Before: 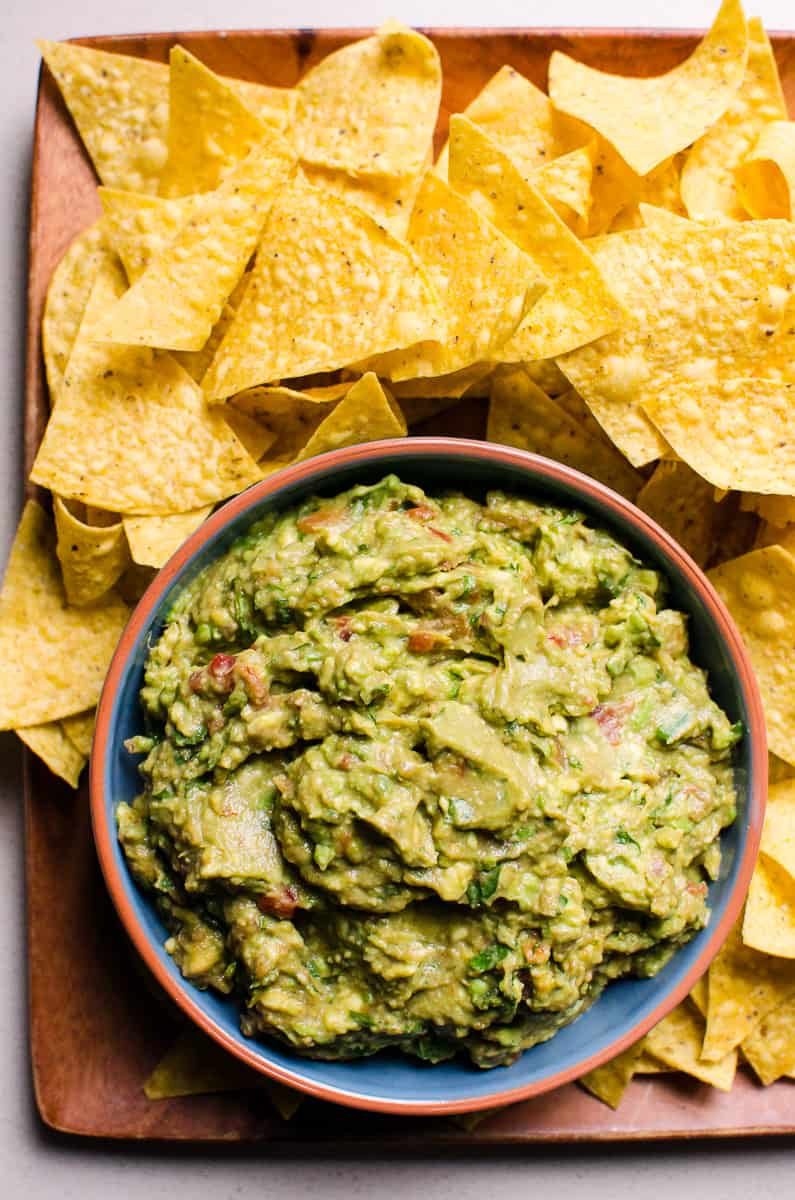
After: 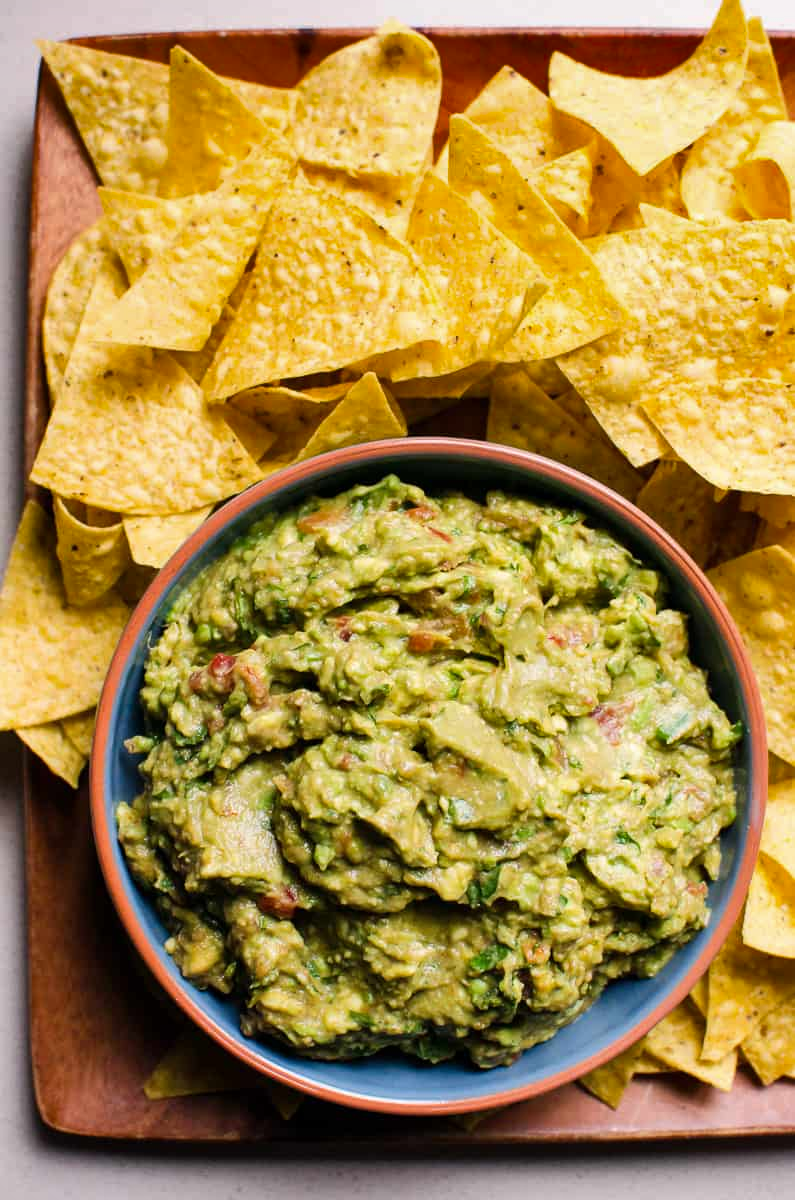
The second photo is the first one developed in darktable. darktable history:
shadows and highlights: radius 131.49, soften with gaussian
